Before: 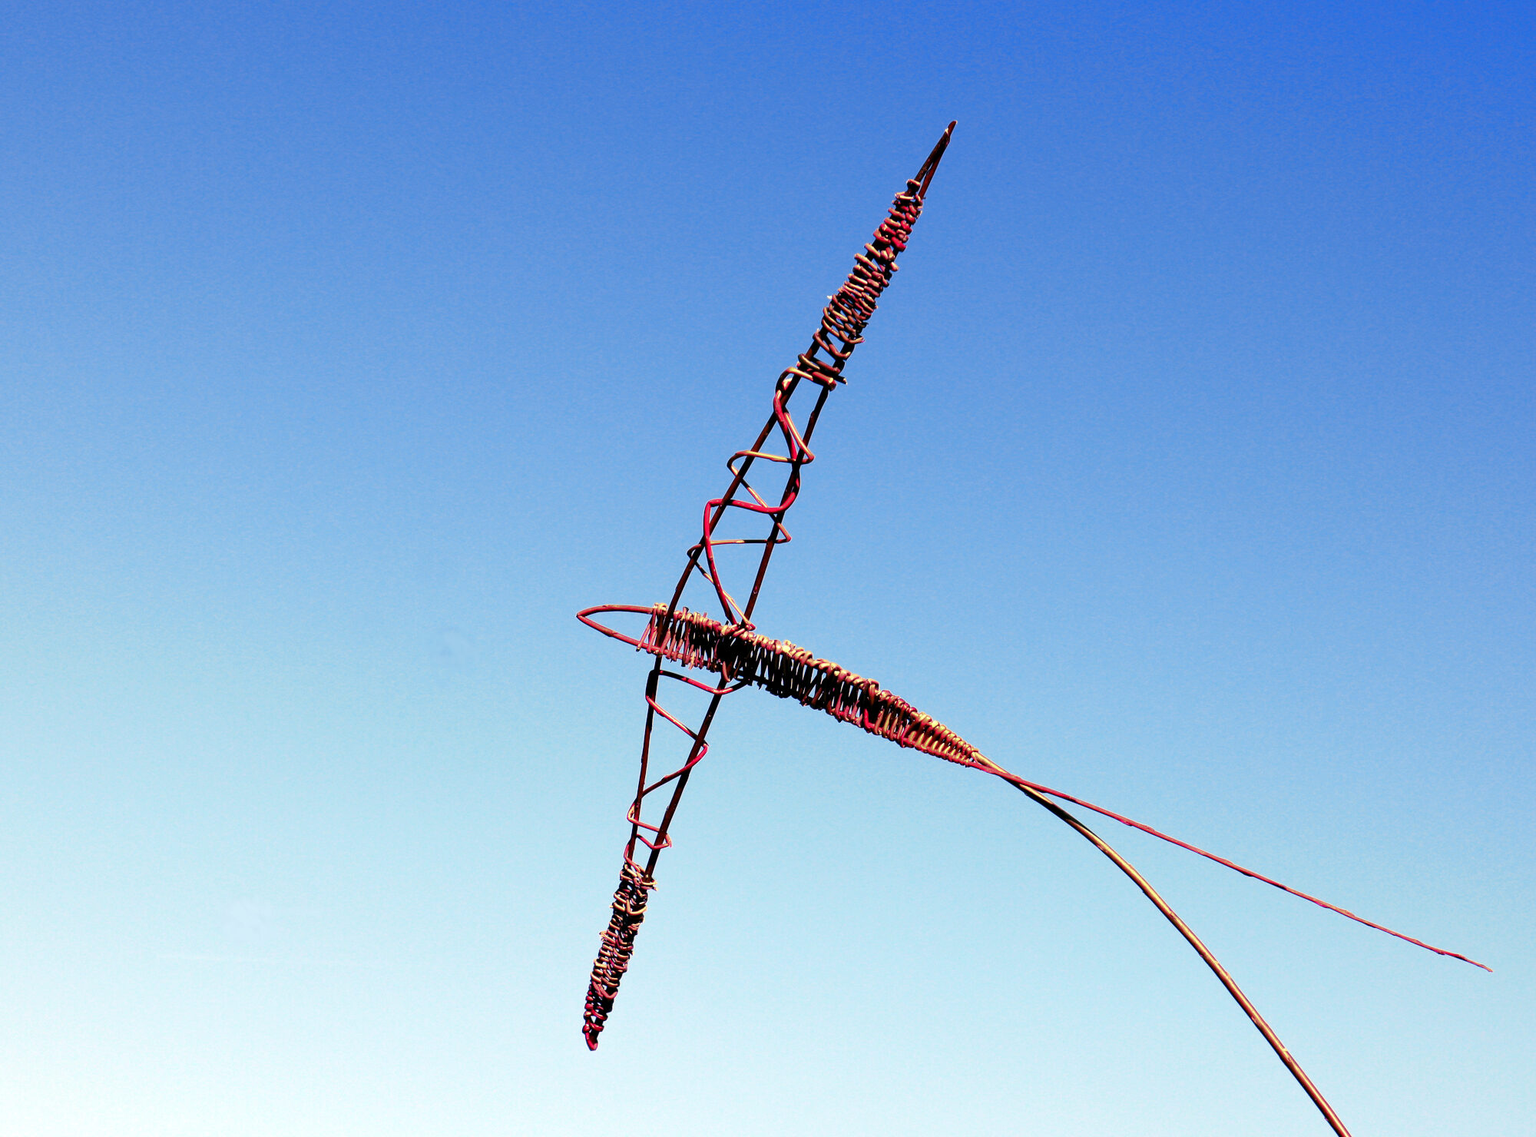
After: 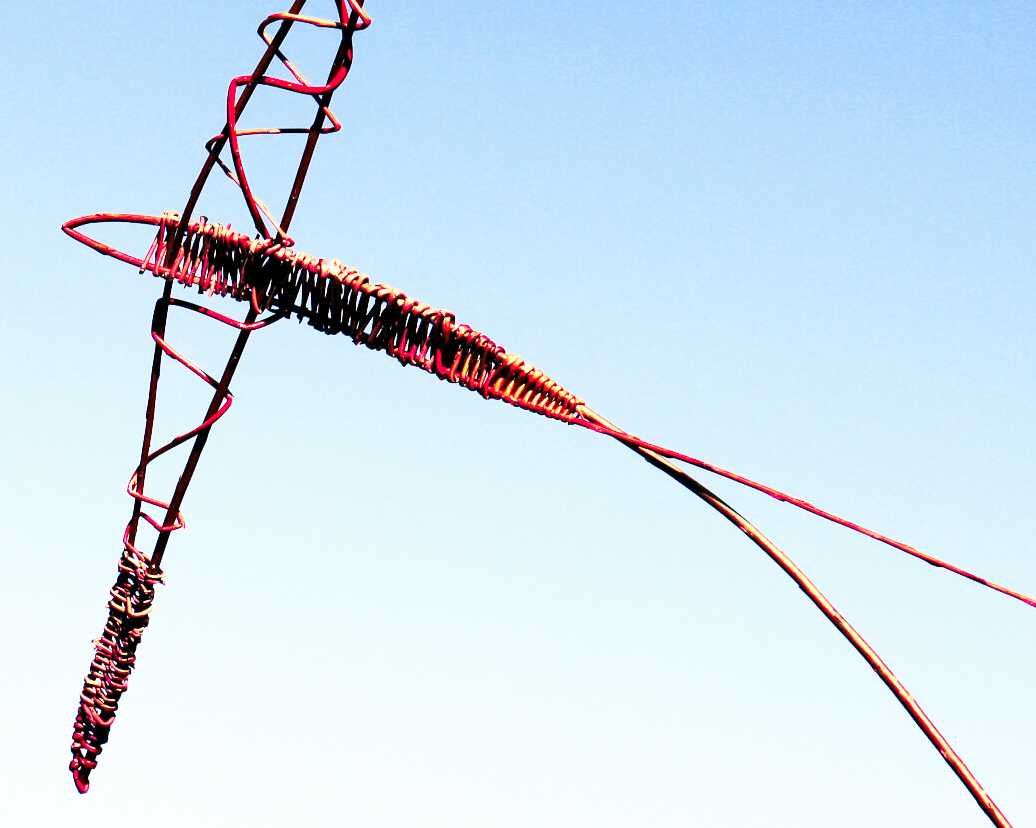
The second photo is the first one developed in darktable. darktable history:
tone curve: curves: ch0 [(0, 0) (0.003, 0.003) (0.011, 0.008) (0.025, 0.018) (0.044, 0.04) (0.069, 0.062) (0.1, 0.09) (0.136, 0.121) (0.177, 0.158) (0.224, 0.197) (0.277, 0.255) (0.335, 0.314) (0.399, 0.391) (0.468, 0.496) (0.543, 0.683) (0.623, 0.801) (0.709, 0.883) (0.801, 0.94) (0.898, 0.984) (1, 1)], preserve colors none
rgb curve: mode RGB, independent channels
crop: left 34.479%, top 38.822%, right 13.718%, bottom 5.172%
